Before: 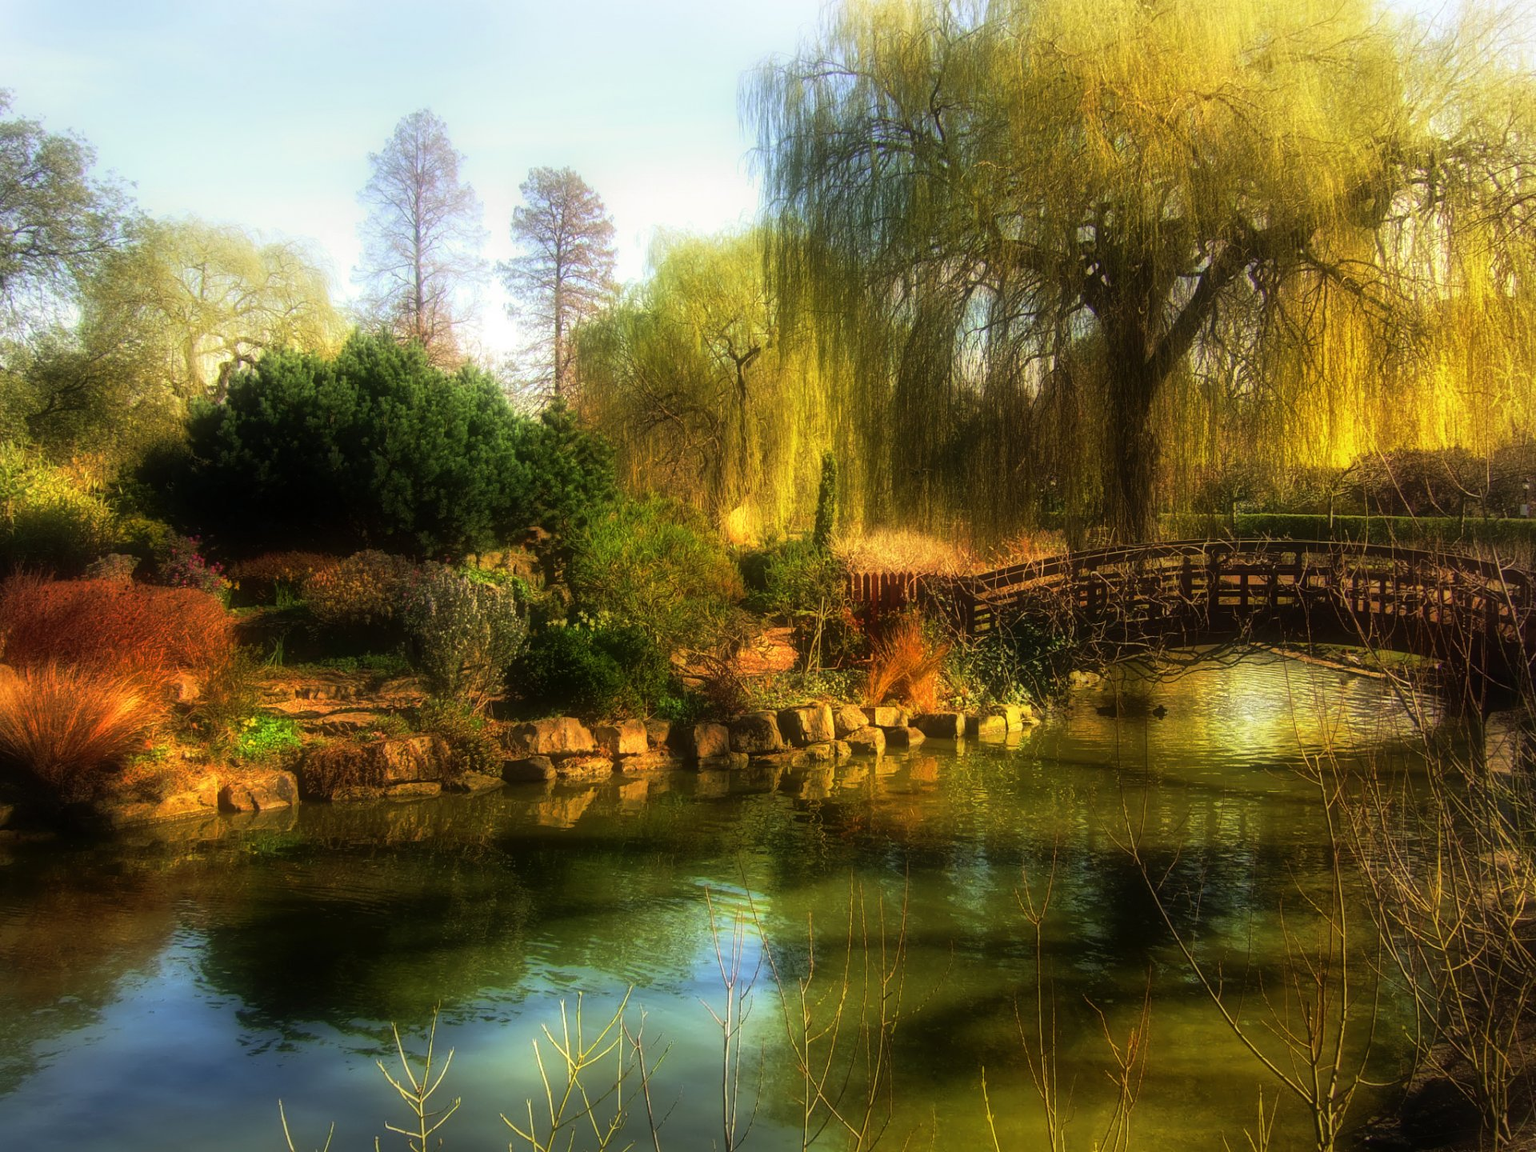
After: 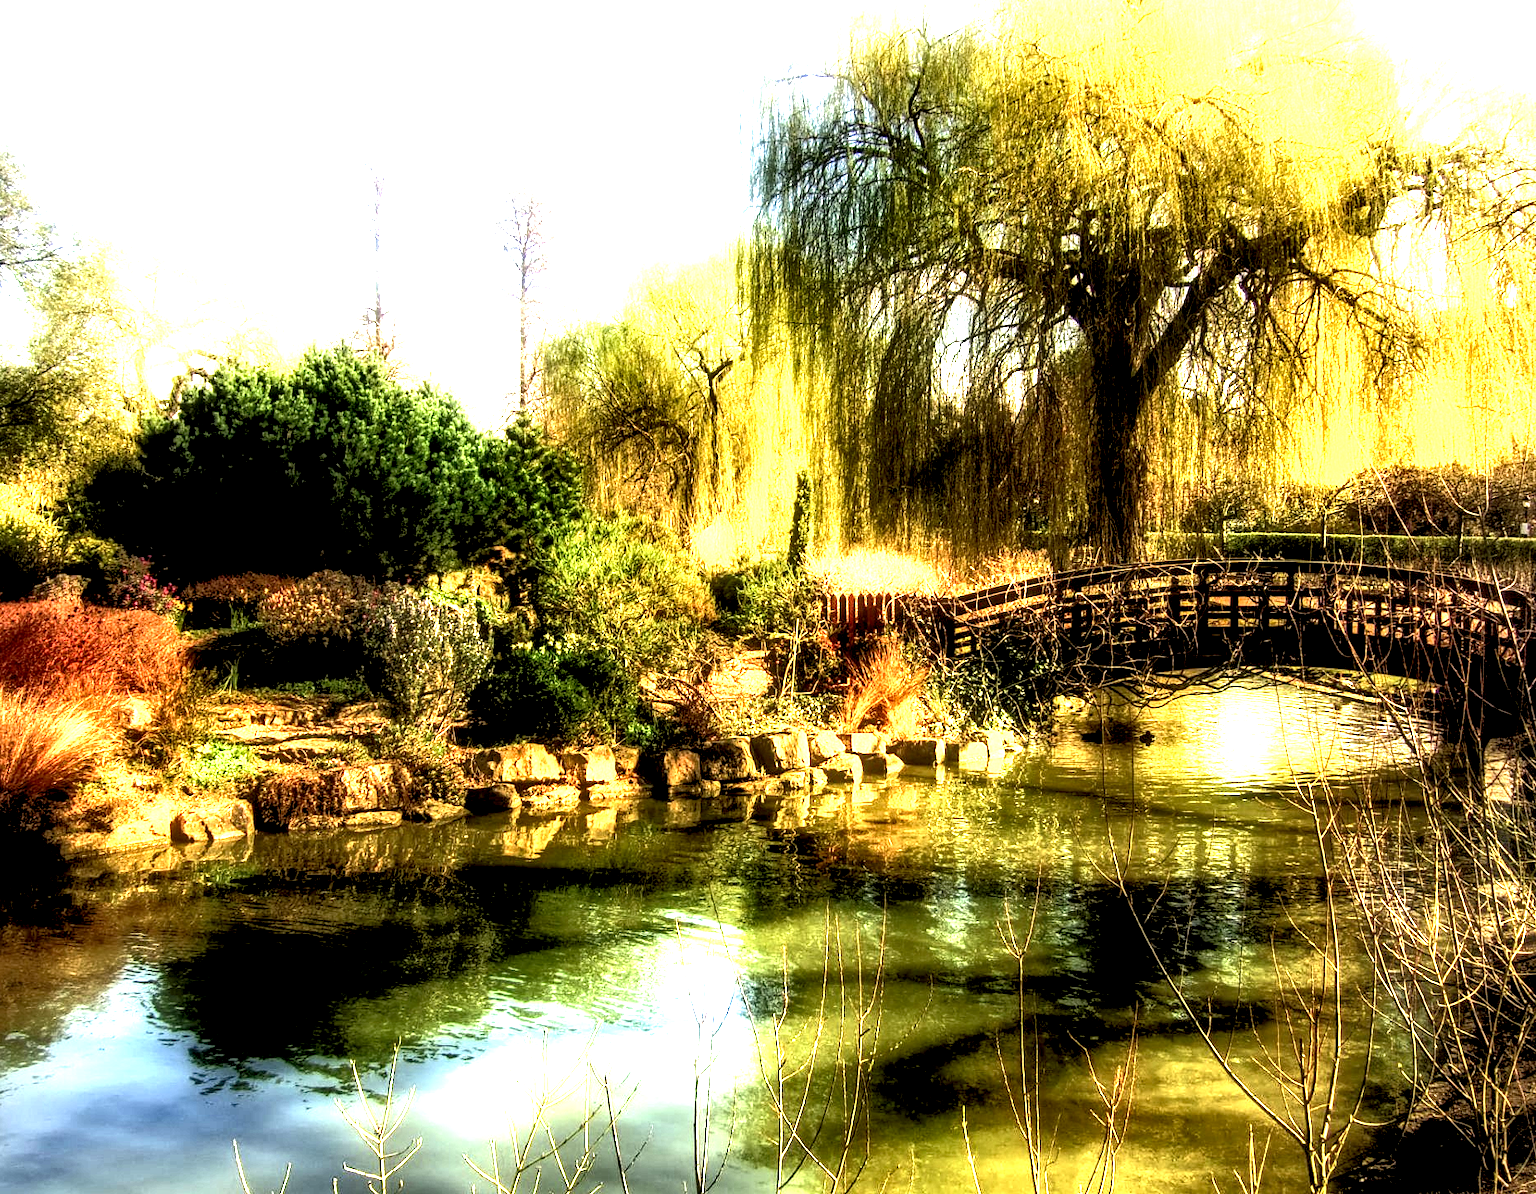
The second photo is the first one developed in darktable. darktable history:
exposure: black level correction 0, exposure 1.983 EV, compensate highlight preservation false
crop and rotate: left 3.504%
local contrast: shadows 167%, detail 226%
tone equalizer: -8 EV -1.81 EV, -7 EV -1.19 EV, -6 EV -1.63 EV, edges refinement/feathering 500, mask exposure compensation -1.57 EV, preserve details no
